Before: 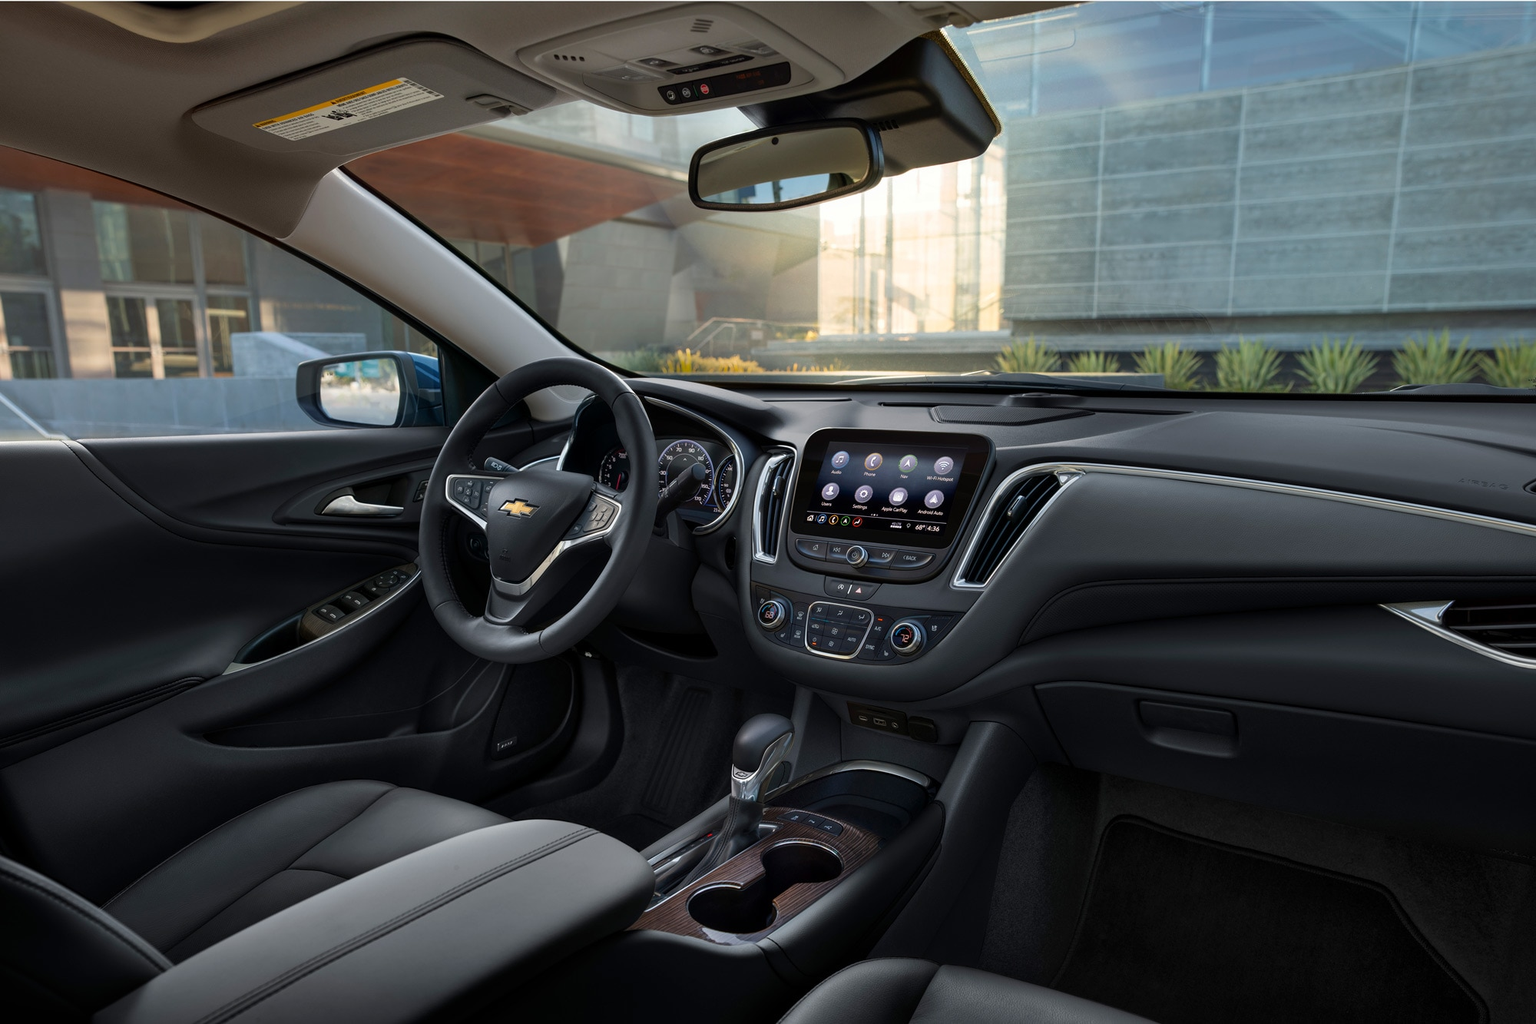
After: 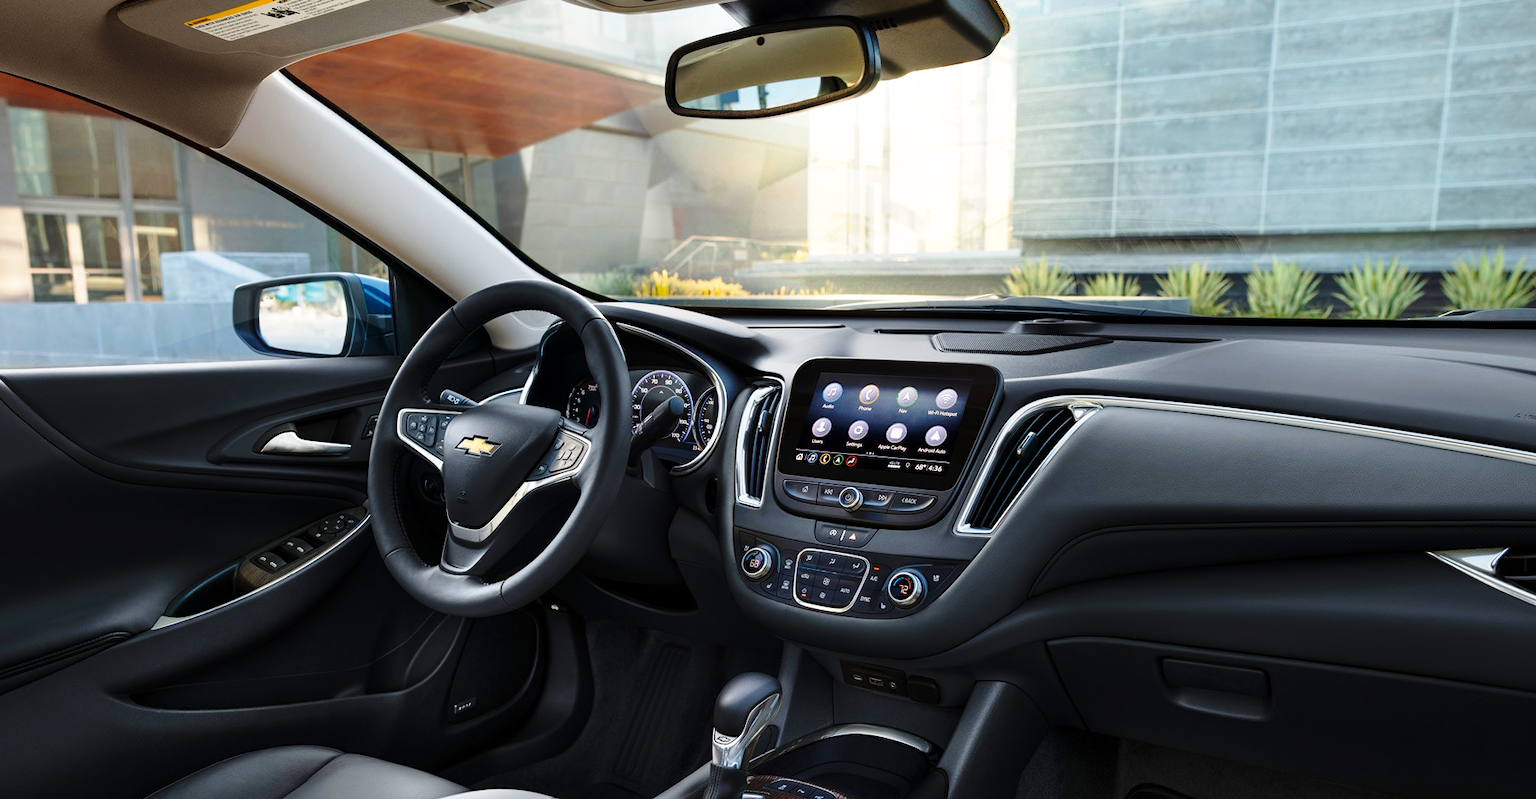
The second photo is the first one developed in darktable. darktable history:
crop: left 5.561%, top 10.152%, right 3.736%, bottom 18.978%
base curve: curves: ch0 [(0, 0) (0.028, 0.03) (0.105, 0.232) (0.387, 0.748) (0.754, 0.968) (1, 1)], preserve colors none
